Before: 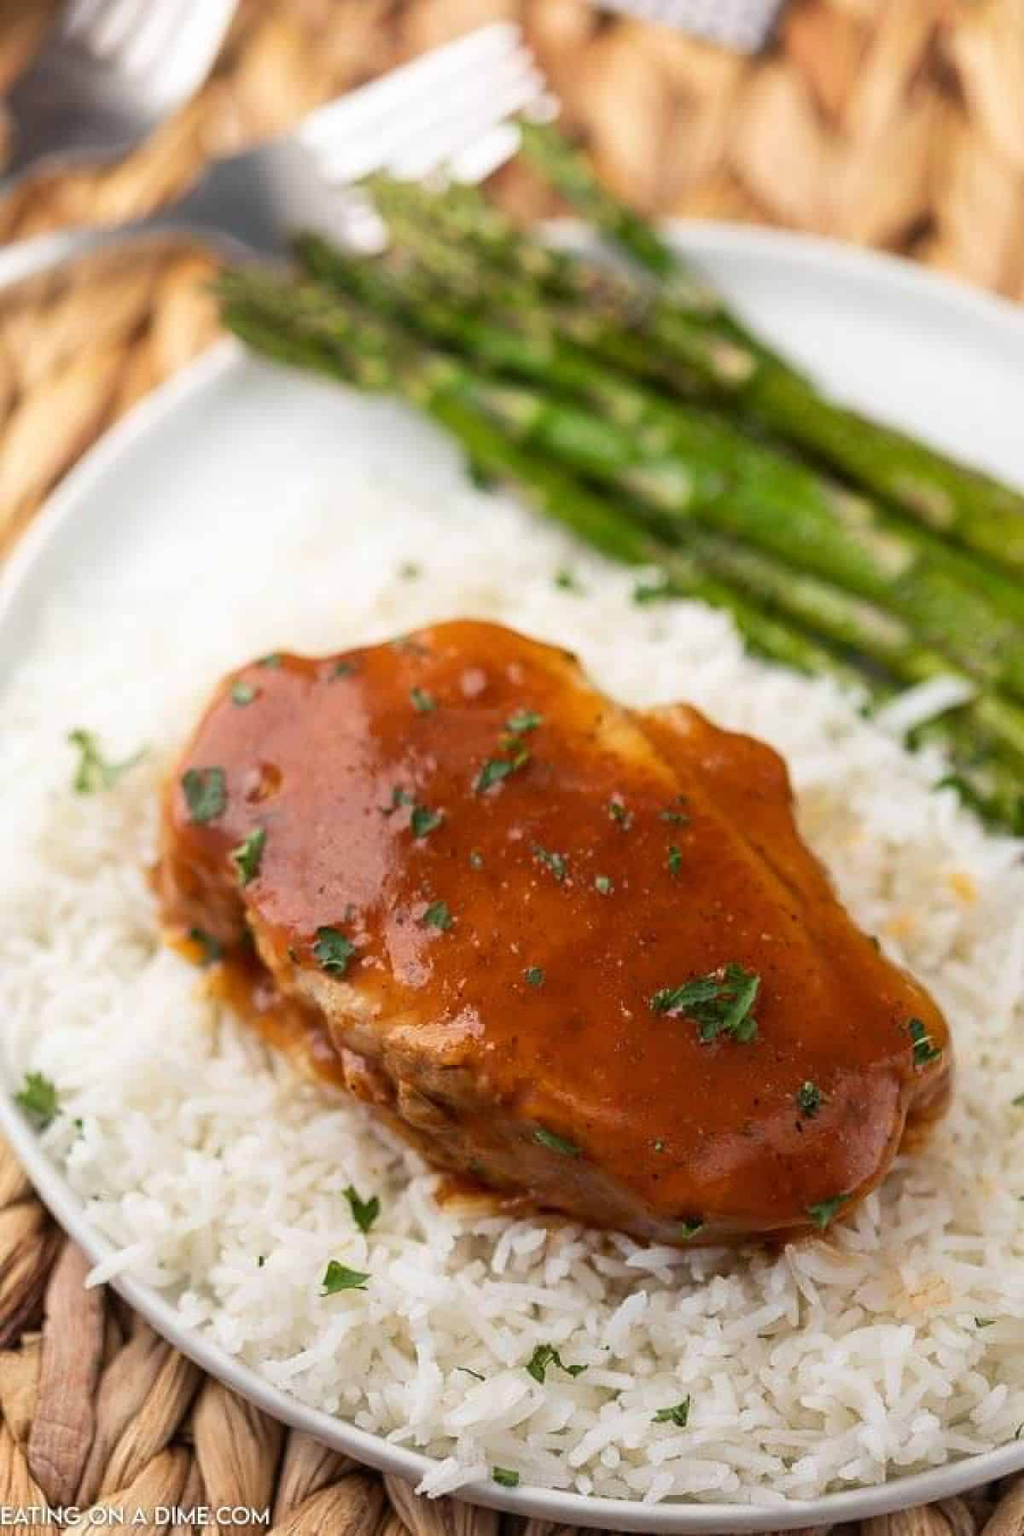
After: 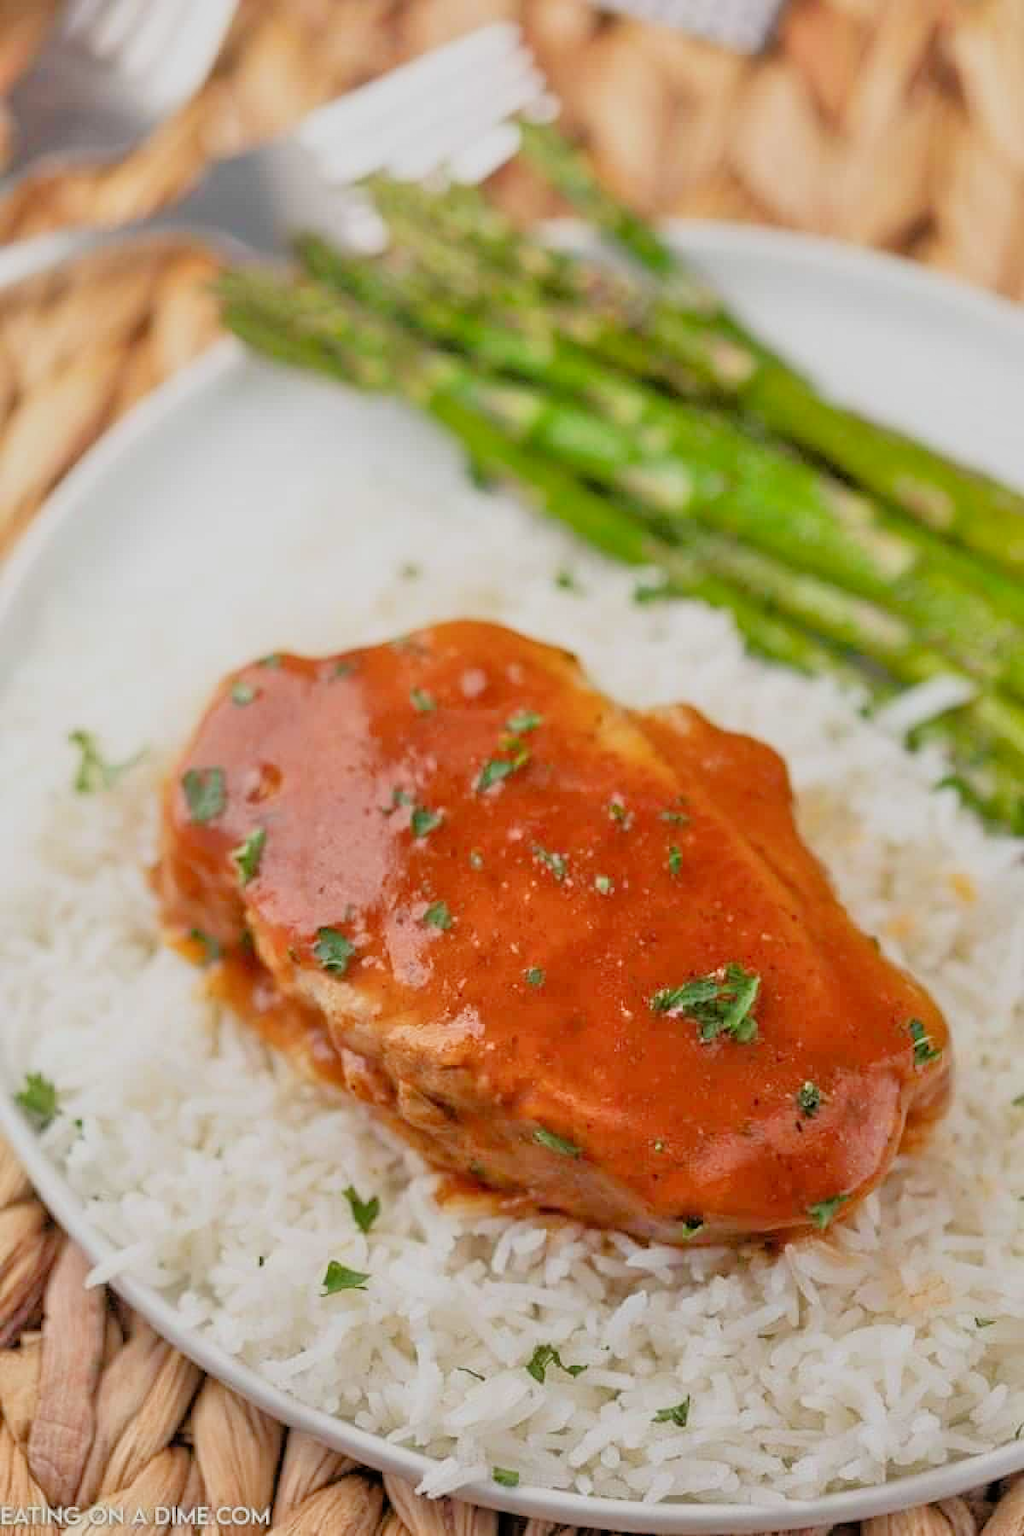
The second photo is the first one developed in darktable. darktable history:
filmic rgb: hardness 4.17, contrast 0.921
tone equalizer: -7 EV 0.15 EV, -6 EV 0.6 EV, -5 EV 1.15 EV, -4 EV 1.33 EV, -3 EV 1.15 EV, -2 EV 0.6 EV, -1 EV 0.15 EV, mask exposure compensation -0.5 EV
vibrance: on, module defaults
